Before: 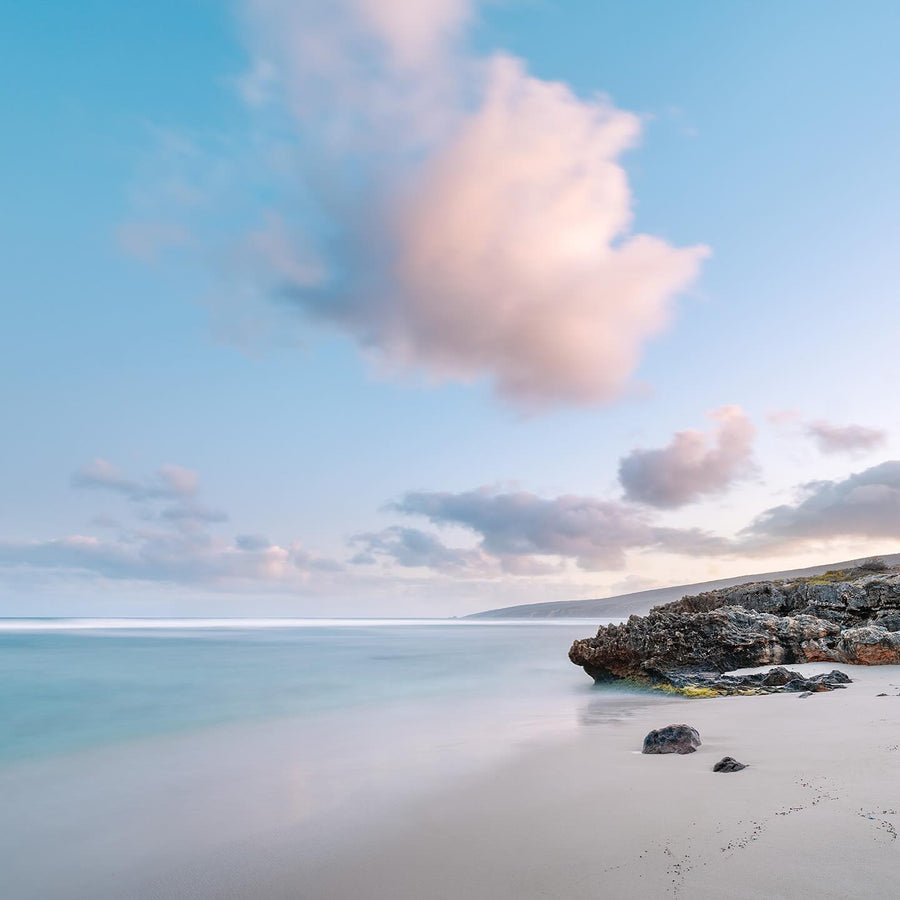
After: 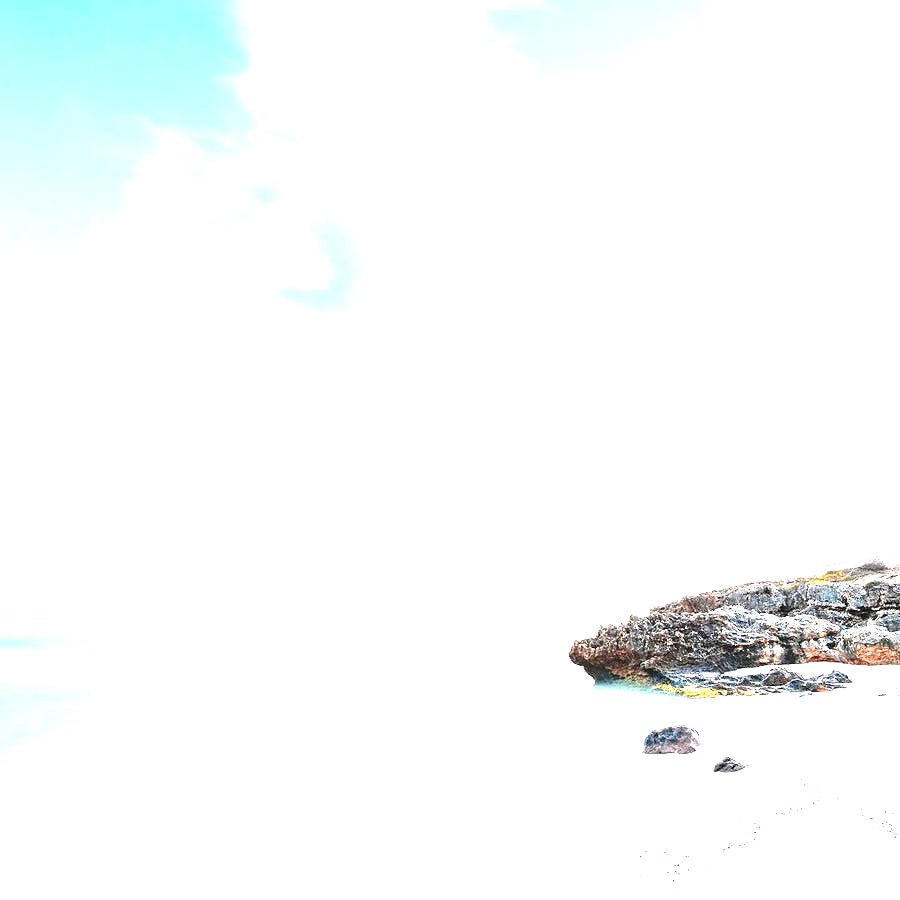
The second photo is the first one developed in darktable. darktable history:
exposure: exposure 2.279 EV, compensate highlight preservation false
